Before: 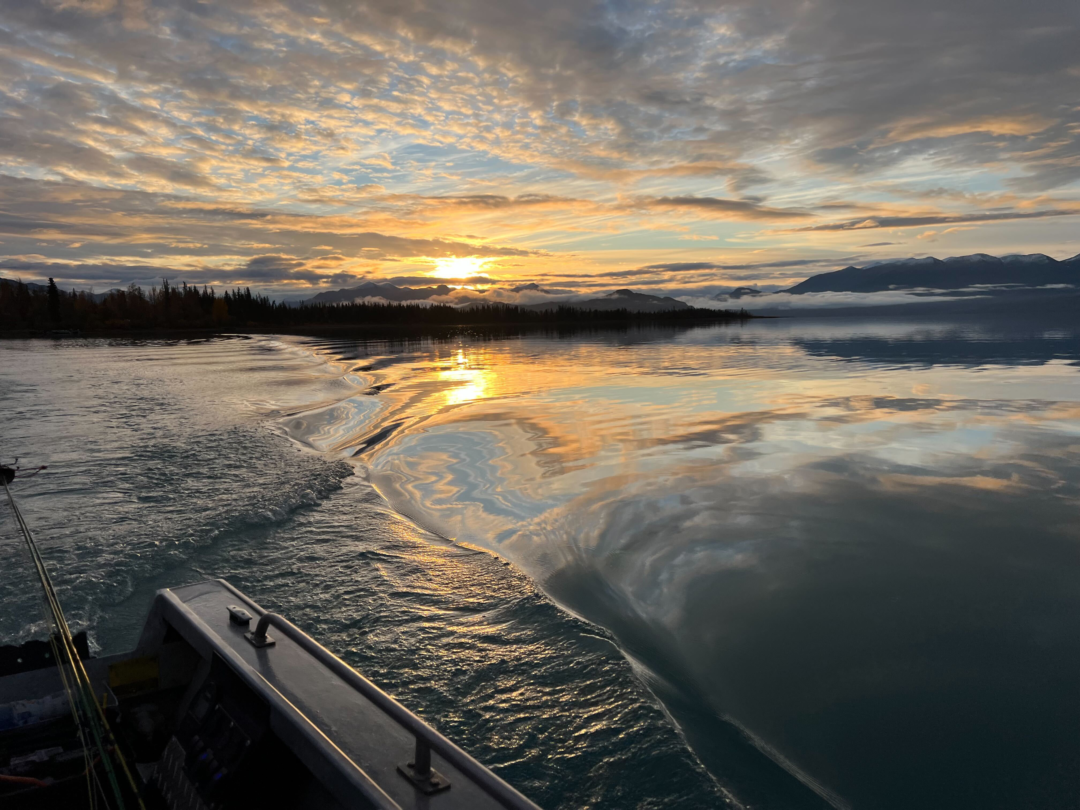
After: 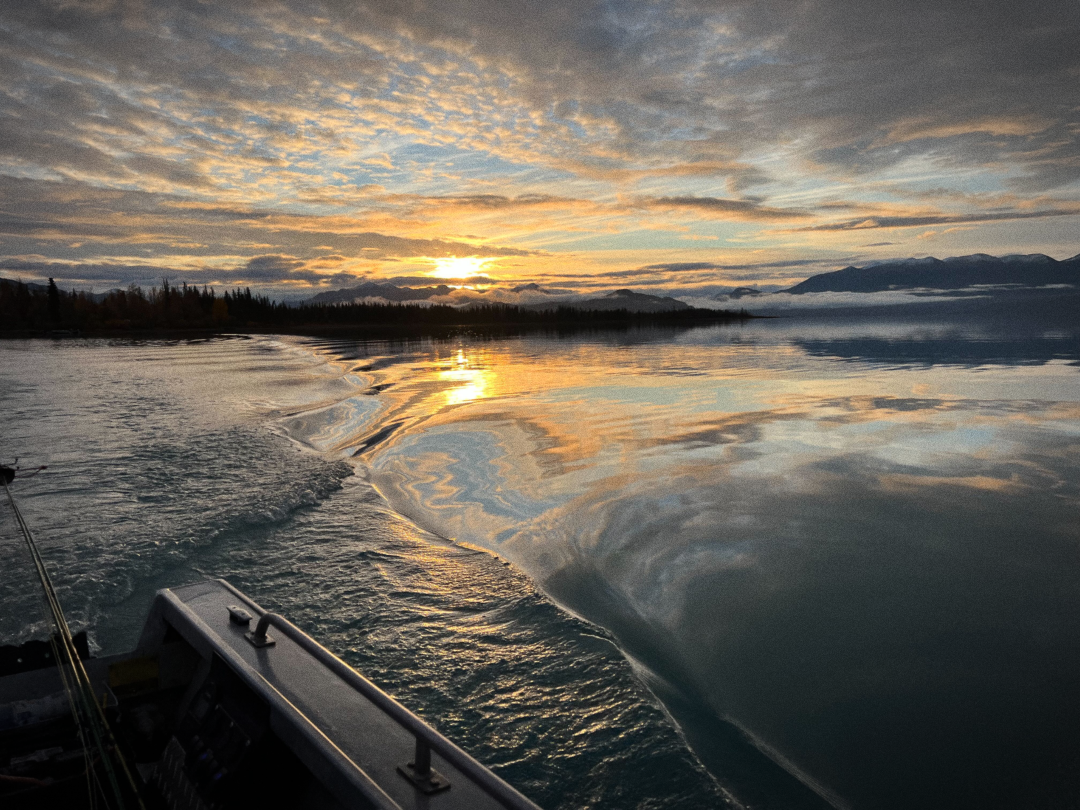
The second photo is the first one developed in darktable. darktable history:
grain: coarseness 0.47 ISO
vignetting: automatic ratio true
